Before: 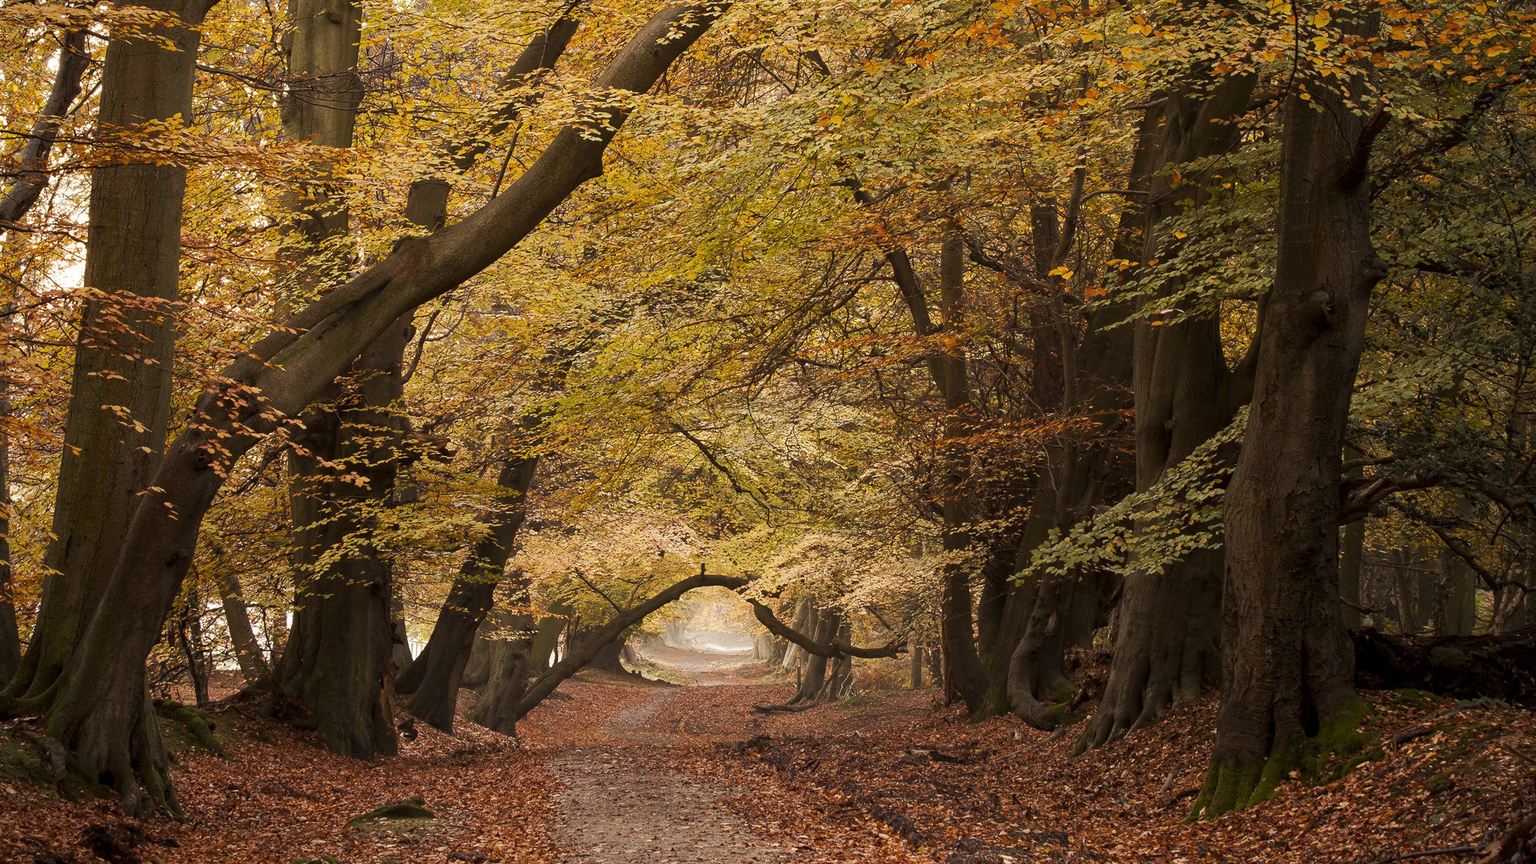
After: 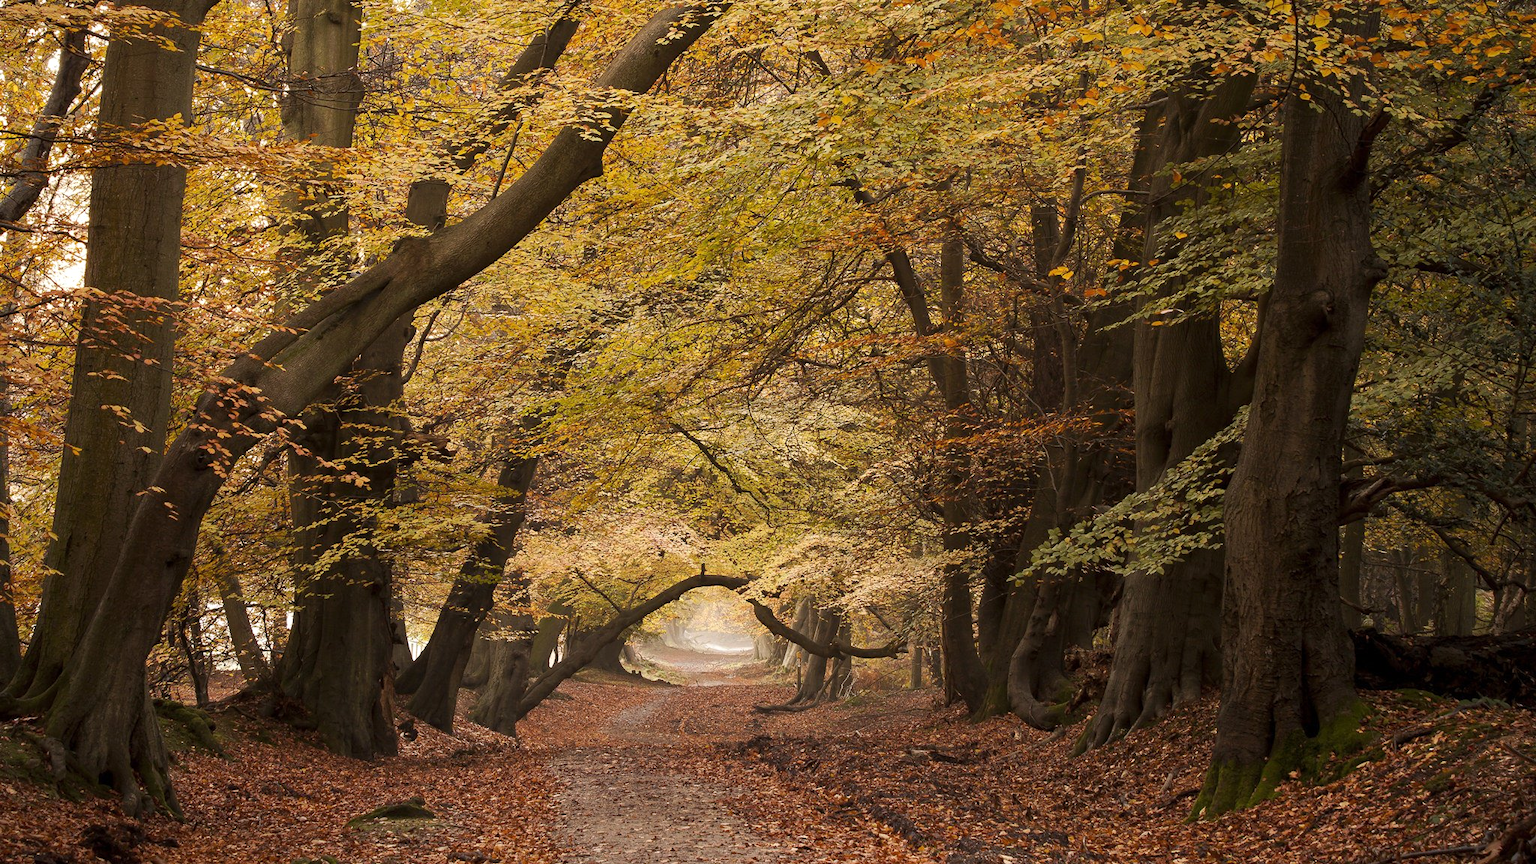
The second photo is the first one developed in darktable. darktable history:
exposure: exposure 0.076 EV, compensate highlight preservation false
